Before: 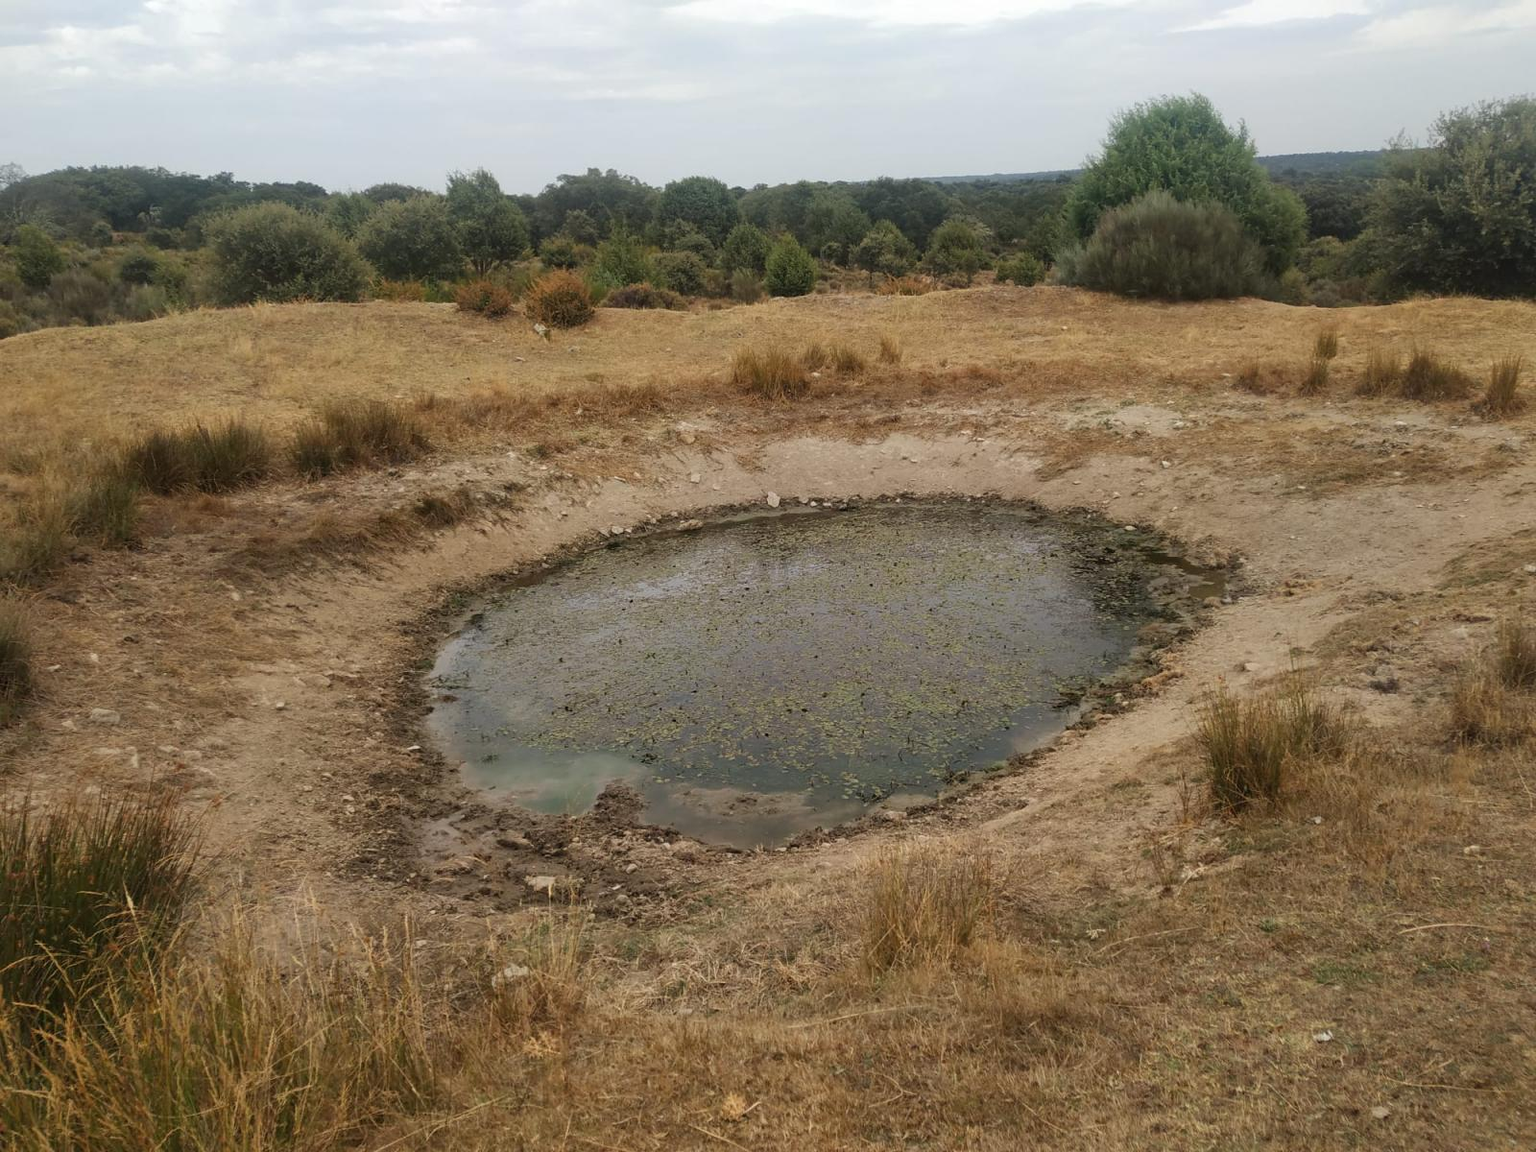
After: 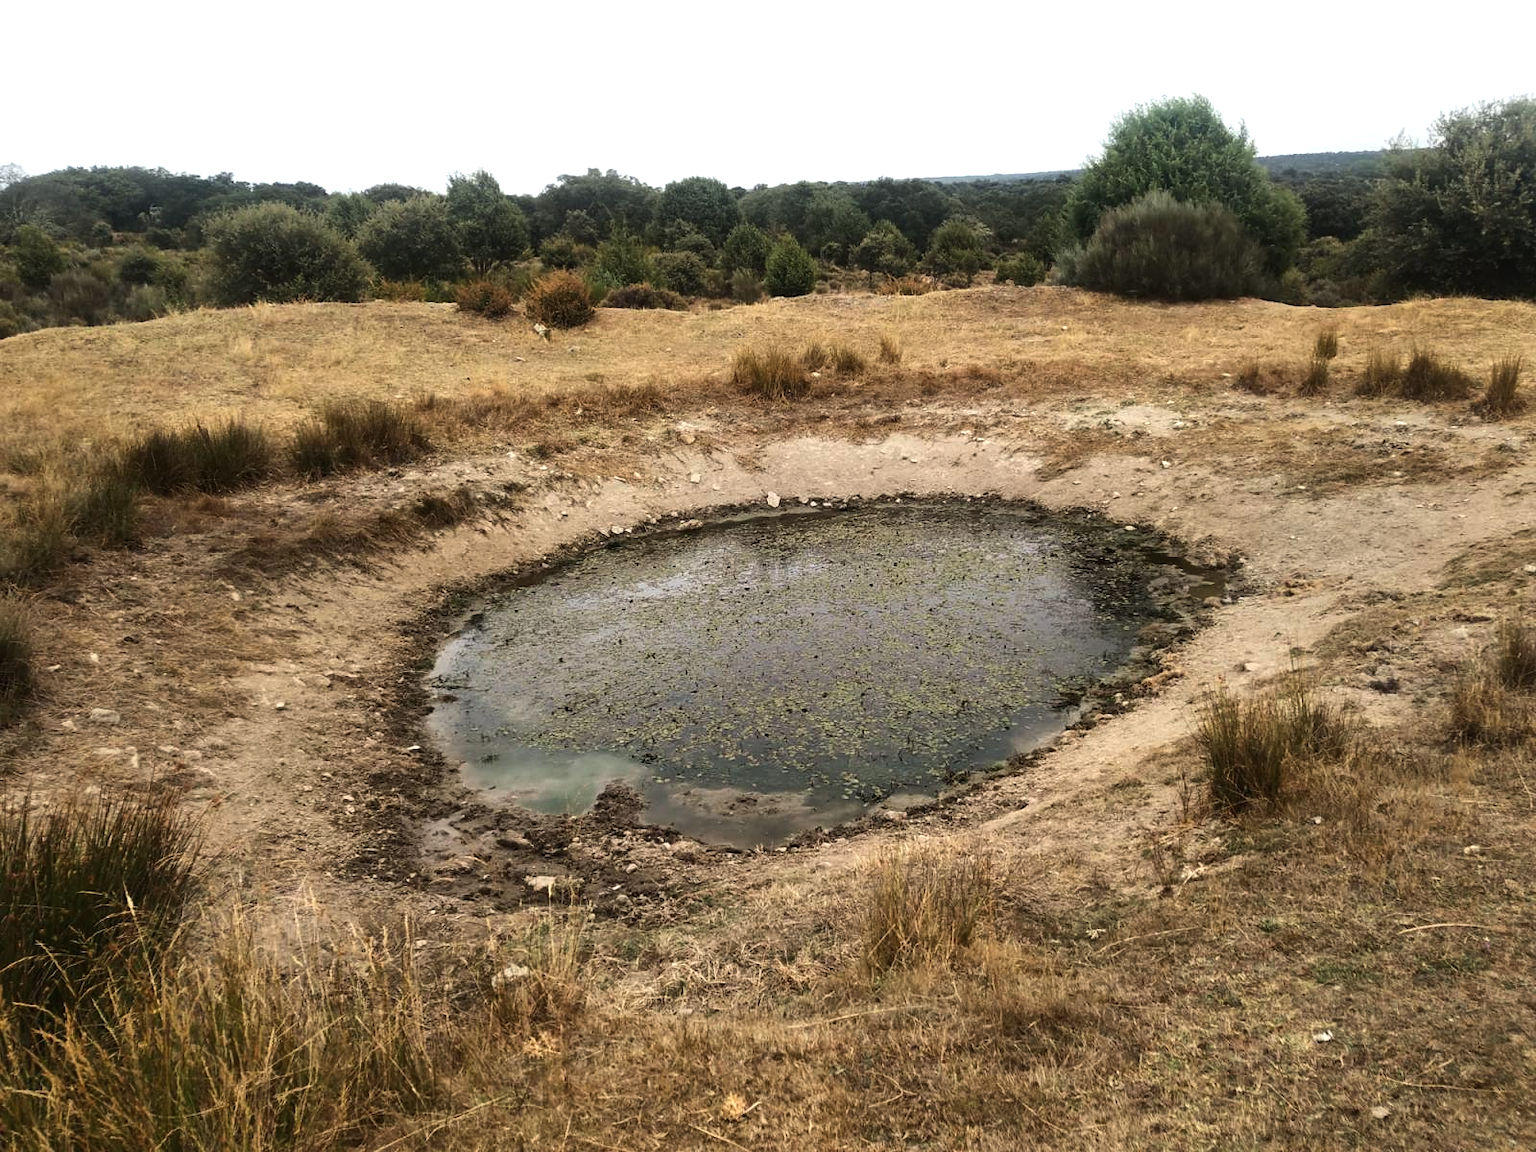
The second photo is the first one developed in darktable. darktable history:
tone equalizer: -8 EV -1.1 EV, -7 EV -0.994 EV, -6 EV -0.889 EV, -5 EV -0.61 EV, -3 EV 0.554 EV, -2 EV 0.843 EV, -1 EV 1.01 EV, +0 EV 1.07 EV, edges refinement/feathering 500, mask exposure compensation -1.57 EV, preserve details no
